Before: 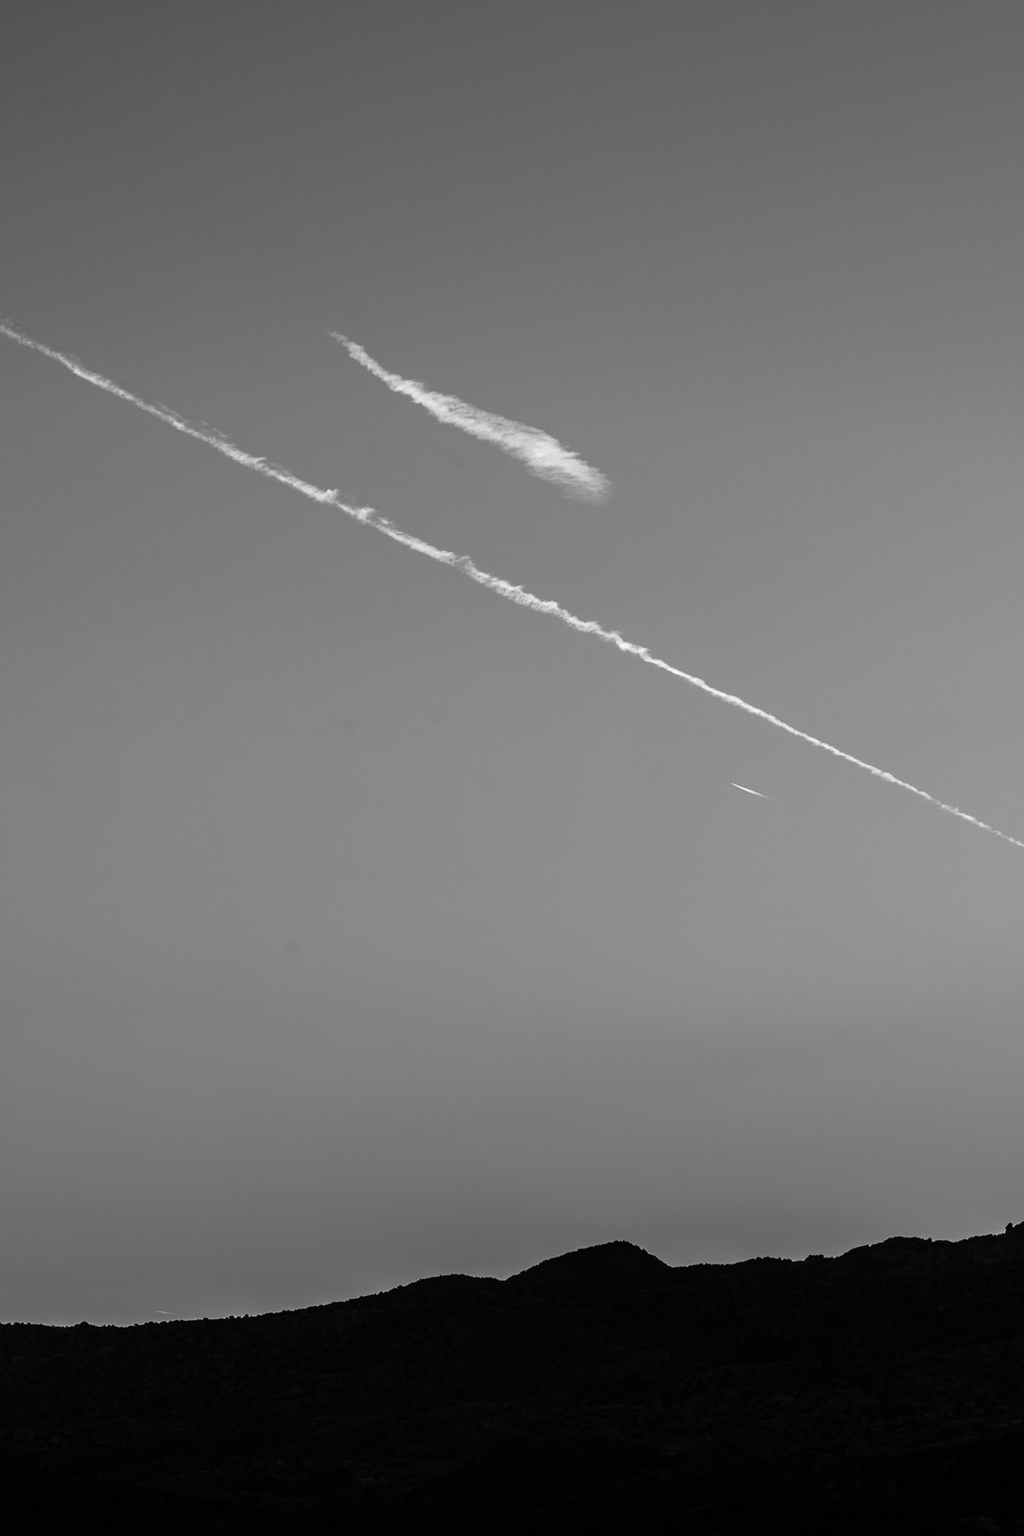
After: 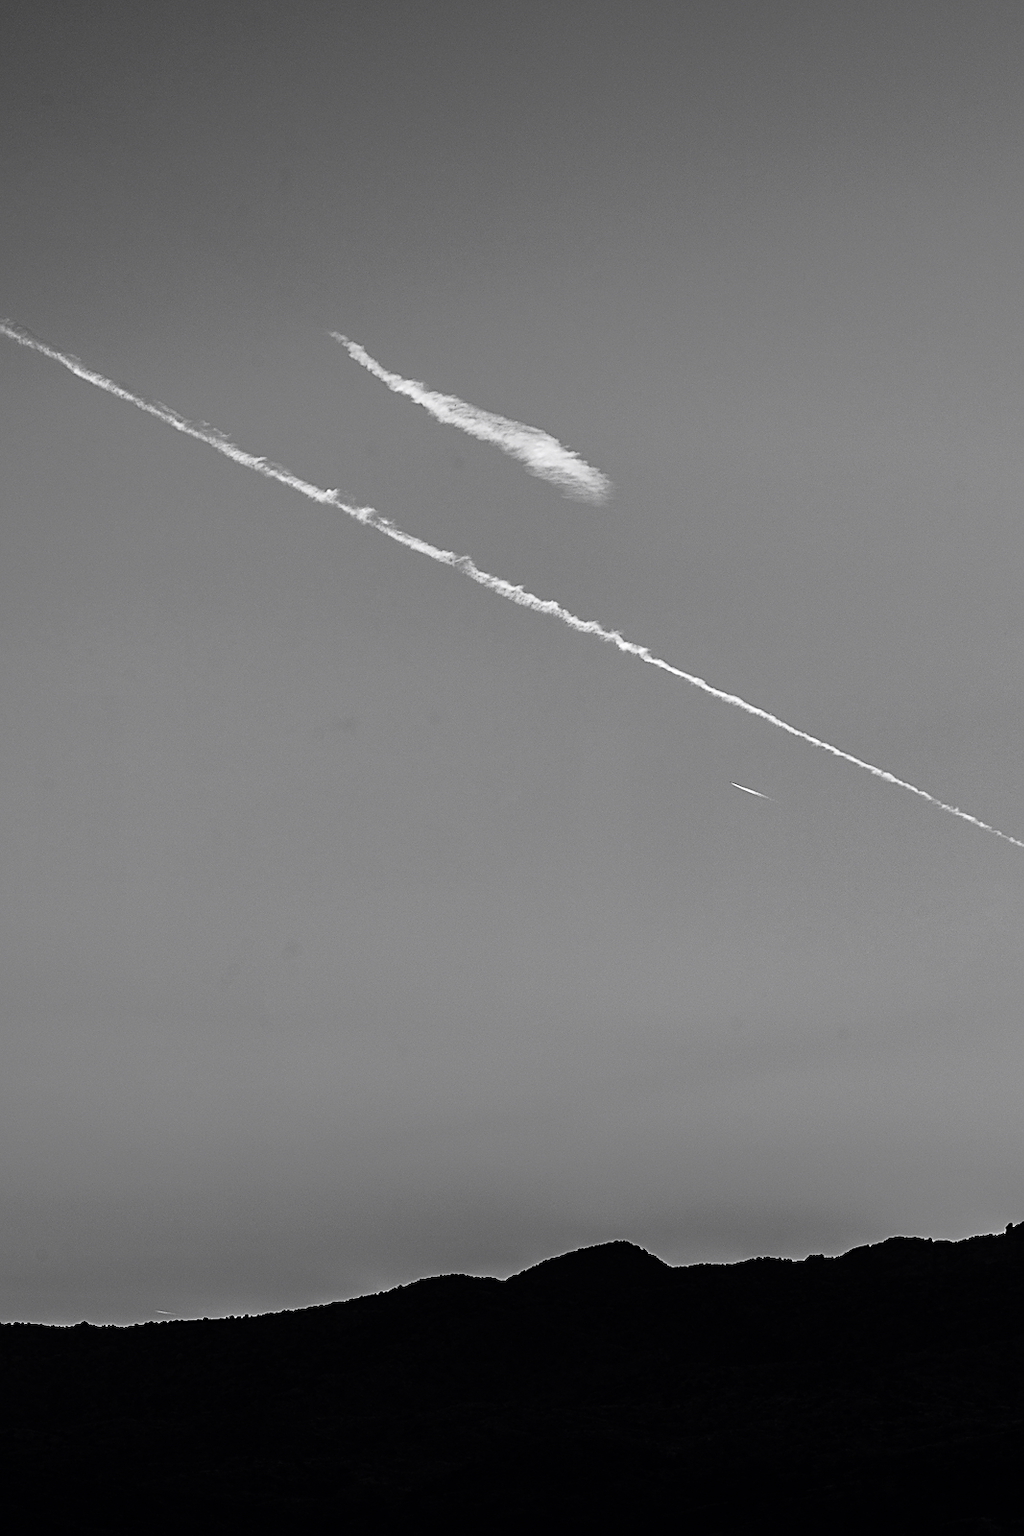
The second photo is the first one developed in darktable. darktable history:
shadows and highlights: shadows 20.98, highlights -81.93, soften with gaussian
sharpen: on, module defaults
tone curve: curves: ch0 [(0, 0) (0.126, 0.061) (0.338, 0.285) (0.494, 0.518) (0.703, 0.762) (1, 1)]; ch1 [(0, 0) (0.364, 0.322) (0.443, 0.441) (0.5, 0.501) (0.55, 0.578) (1, 1)]; ch2 [(0, 0) (0.44, 0.424) (0.501, 0.499) (0.557, 0.564) (0.613, 0.682) (0.707, 0.746) (1, 1)], color space Lab, independent channels, preserve colors none
